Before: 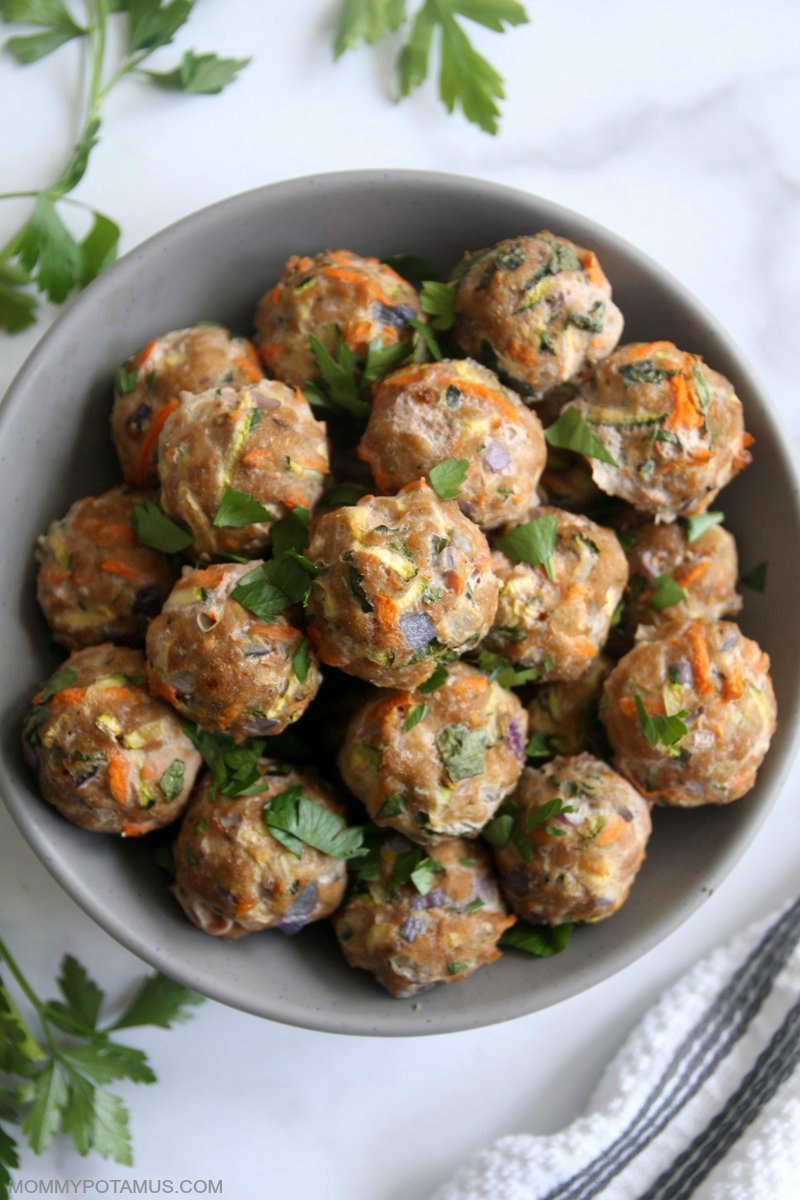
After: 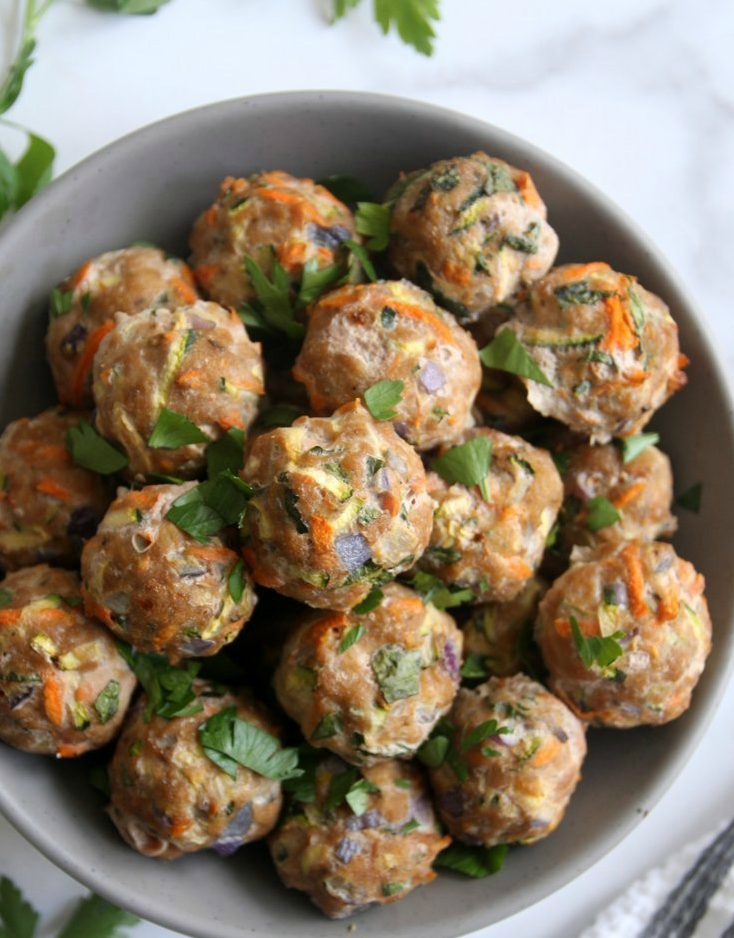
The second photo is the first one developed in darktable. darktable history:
color correction: highlights b* 0.064
crop: left 8.244%, top 6.587%, bottom 15.223%
